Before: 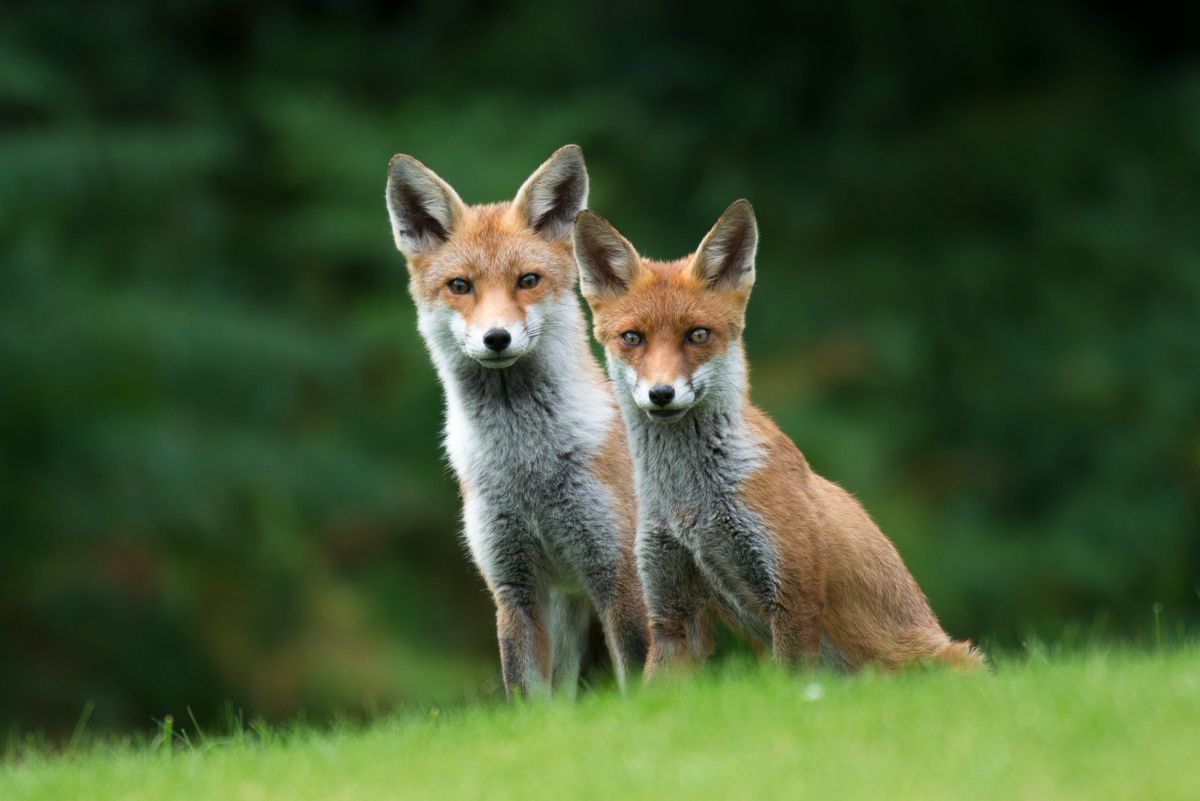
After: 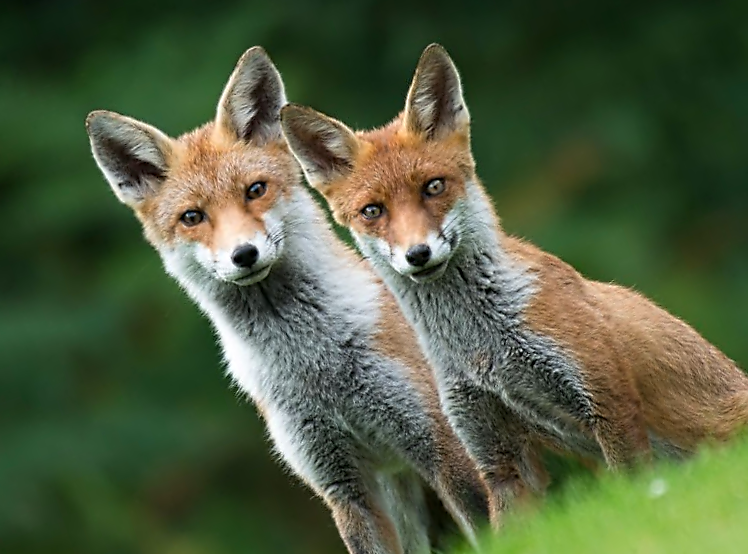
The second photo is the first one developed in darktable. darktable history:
crop and rotate: angle 18.8°, left 6.891%, right 3.974%, bottom 1.127%
contrast equalizer: y [[0.5, 0.5, 0.5, 0.515, 0.749, 0.84], [0.5 ×6], [0.5 ×6], [0, 0, 0, 0.001, 0.067, 0.262], [0 ×6]]
